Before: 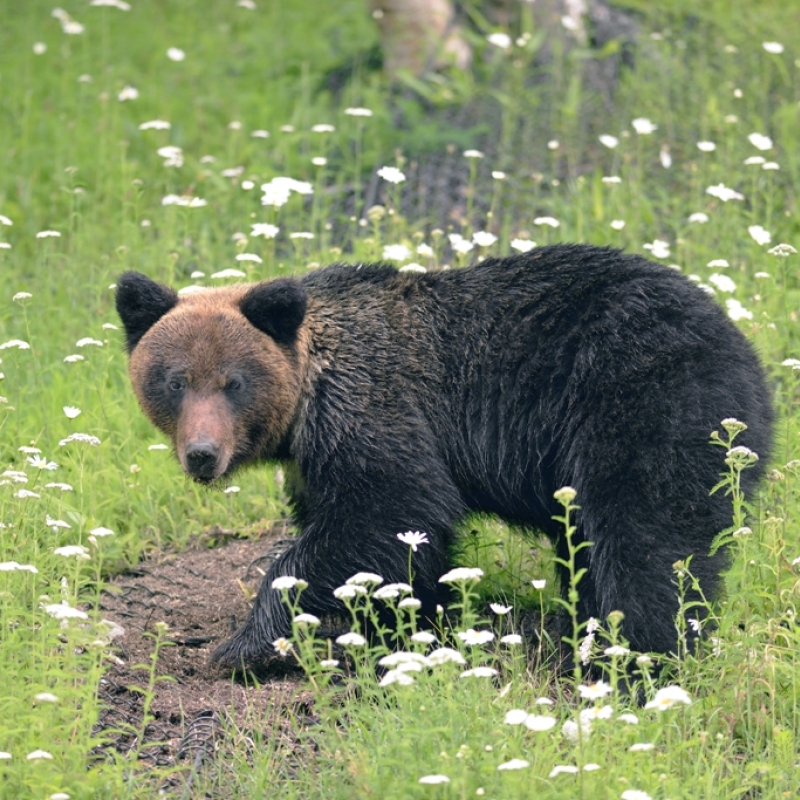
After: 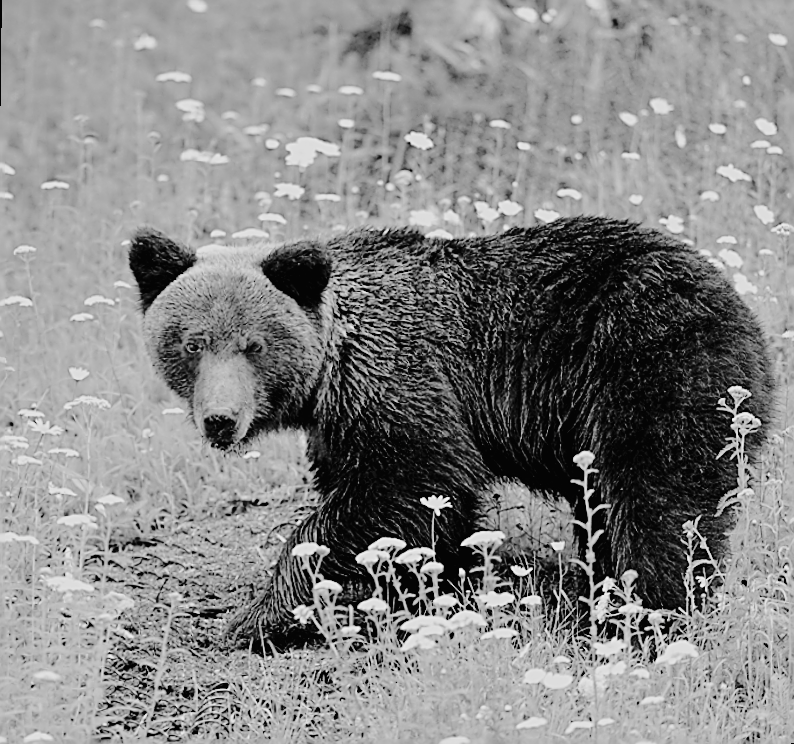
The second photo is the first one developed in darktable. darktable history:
rotate and perspective: rotation 0.679°, lens shift (horizontal) 0.136, crop left 0.009, crop right 0.991, crop top 0.078, crop bottom 0.95
tone curve: curves: ch0 [(0, 0) (0.003, 0.013) (0.011, 0.012) (0.025, 0.011) (0.044, 0.016) (0.069, 0.029) (0.1, 0.045) (0.136, 0.074) (0.177, 0.123) (0.224, 0.207) (0.277, 0.313) (0.335, 0.414) (0.399, 0.509) (0.468, 0.599) (0.543, 0.663) (0.623, 0.728) (0.709, 0.79) (0.801, 0.854) (0.898, 0.925) (1, 1)], preserve colors none
color calibration: output gray [0.21, 0.42, 0.37, 0], gray › normalize channels true, illuminant same as pipeline (D50), adaptation XYZ, x 0.346, y 0.359, gamut compression 0
sharpen: radius 1.685, amount 1.294
filmic rgb: black relative exposure -7.65 EV, white relative exposure 4.56 EV, hardness 3.61
